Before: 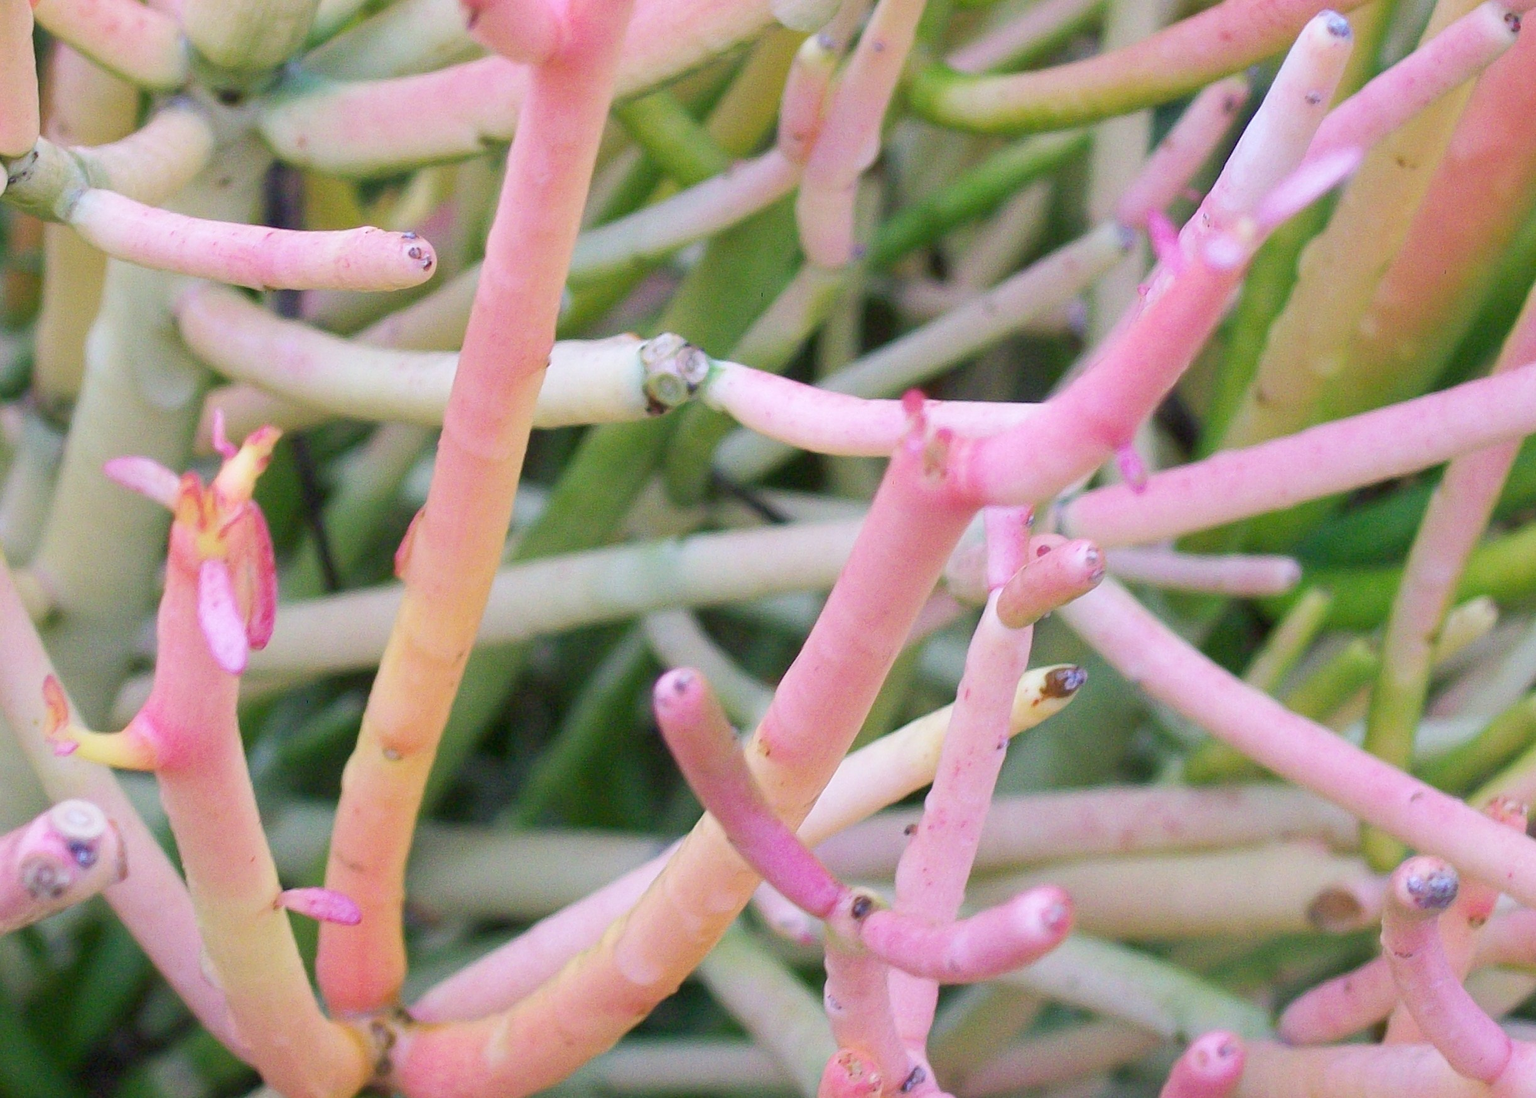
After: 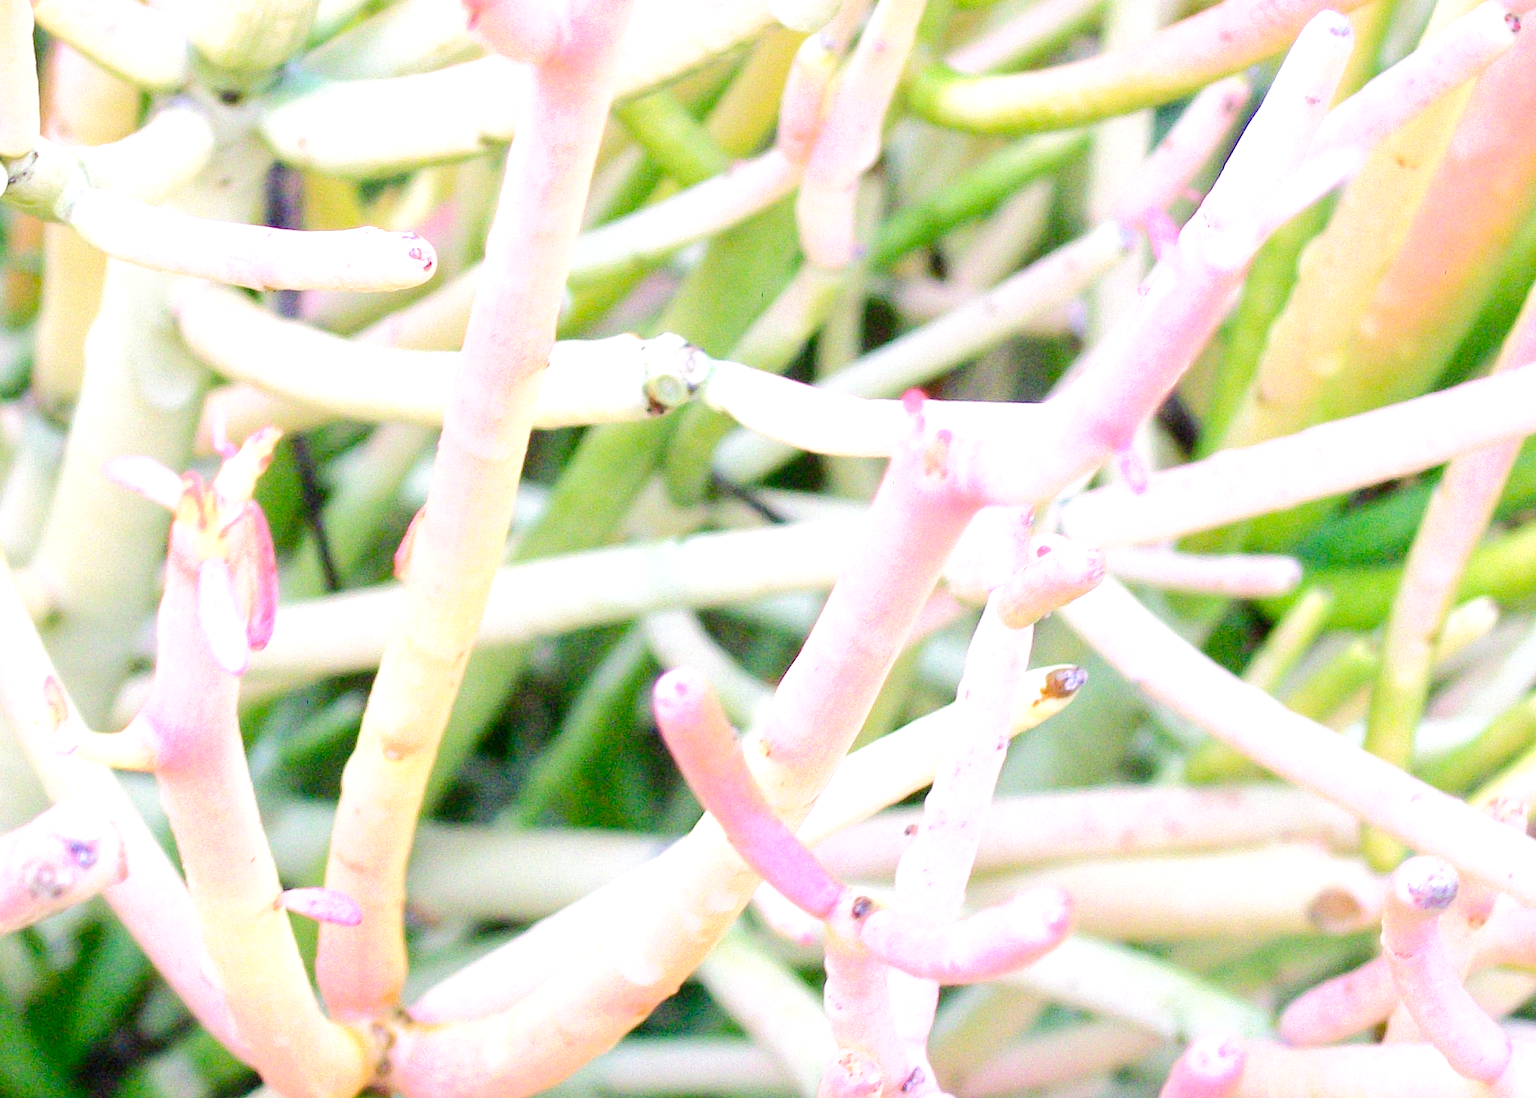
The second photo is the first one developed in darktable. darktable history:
exposure: exposure 1.21 EV, compensate exposure bias true, compensate highlight preservation false
base curve: curves: ch0 [(0, 0) (0.235, 0.266) (0.503, 0.496) (0.786, 0.72) (1, 1)]
tone curve: curves: ch0 [(0, 0) (0.003, 0) (0.011, 0.002) (0.025, 0.004) (0.044, 0.007) (0.069, 0.015) (0.1, 0.025) (0.136, 0.04) (0.177, 0.09) (0.224, 0.152) (0.277, 0.239) (0.335, 0.335) (0.399, 0.43) (0.468, 0.524) (0.543, 0.621) (0.623, 0.712) (0.709, 0.792) (0.801, 0.871) (0.898, 0.951) (1, 1)], preserve colors none
